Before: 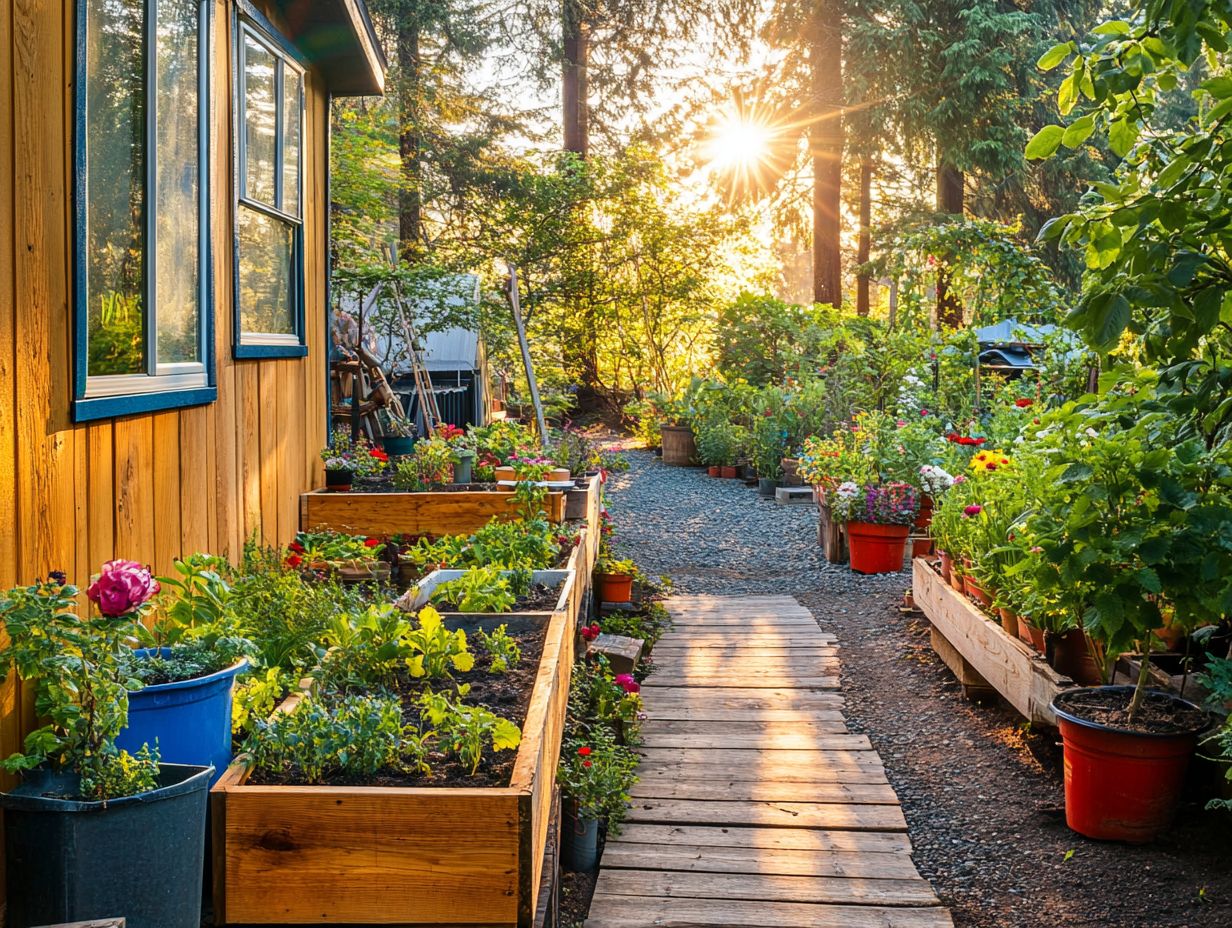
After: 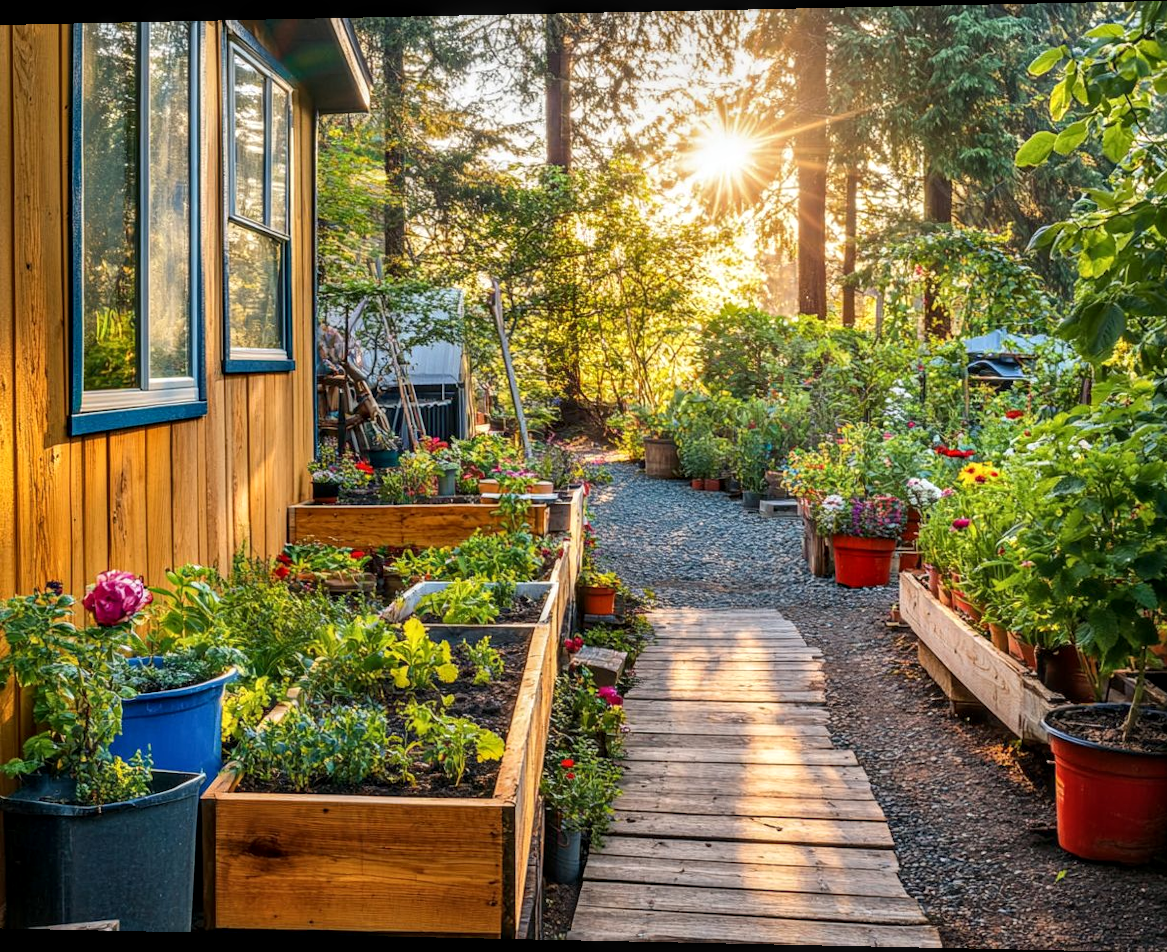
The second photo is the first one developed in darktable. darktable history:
local contrast: on, module defaults
crop and rotate: right 5.167%
rotate and perspective: lens shift (horizontal) -0.055, automatic cropping off
